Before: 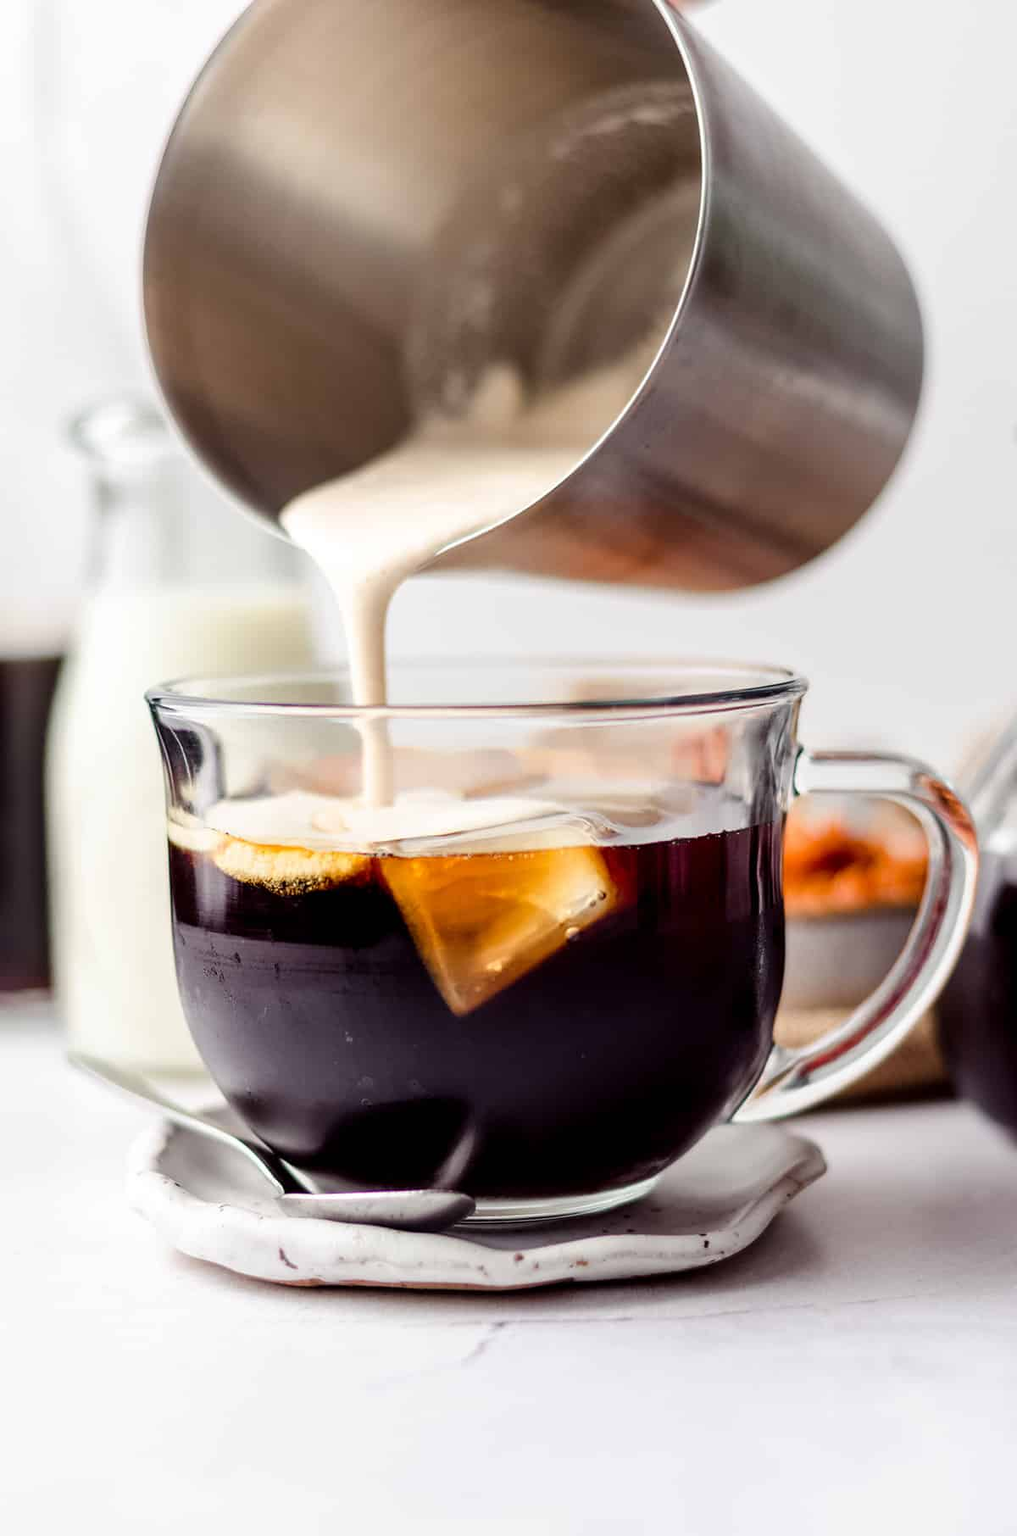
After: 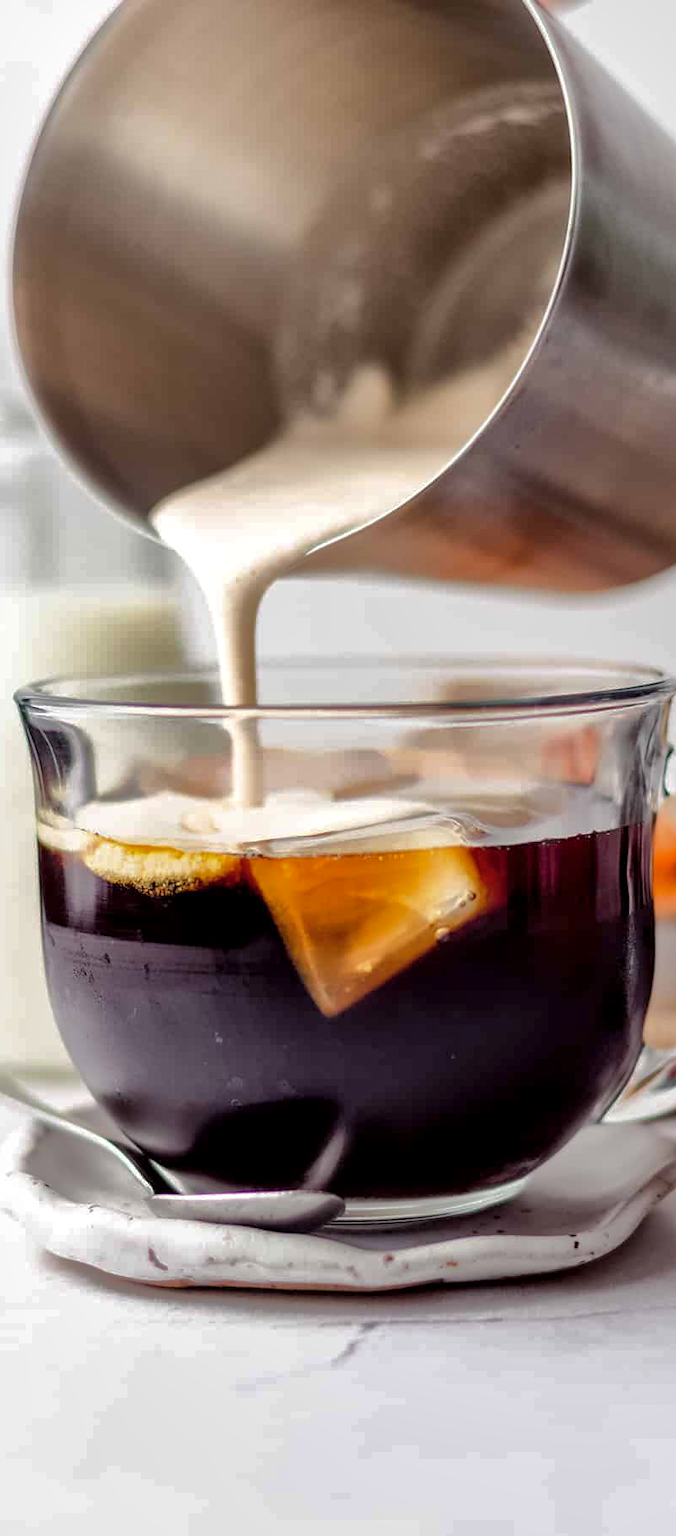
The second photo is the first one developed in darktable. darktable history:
local contrast: mode bilateral grid, contrast 19, coarseness 49, detail 128%, midtone range 0.2
crop and rotate: left 12.848%, right 20.577%
shadows and highlights: shadows 39.55, highlights -59.92
